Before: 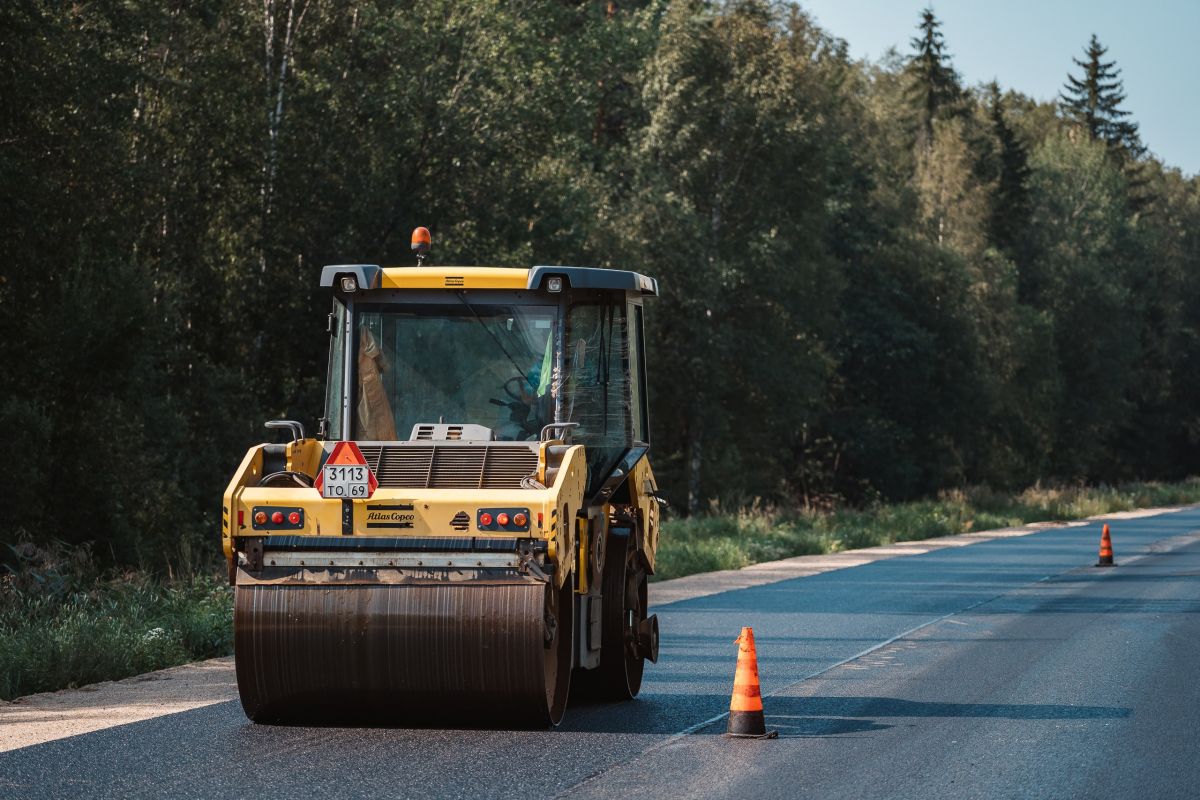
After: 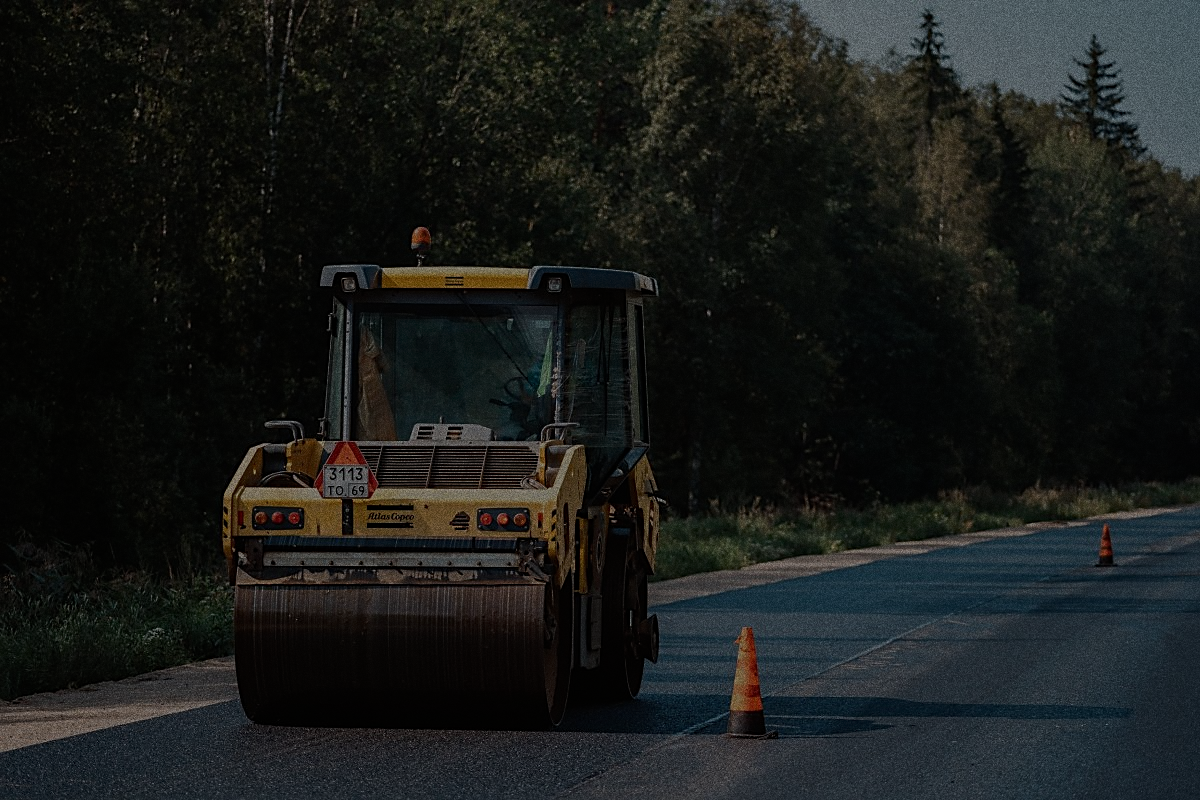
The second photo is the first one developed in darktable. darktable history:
grain: strength 49.07%
sharpen: on, module defaults
exposure: exposure -2.446 EV, compensate highlight preservation false
white balance: emerald 1
